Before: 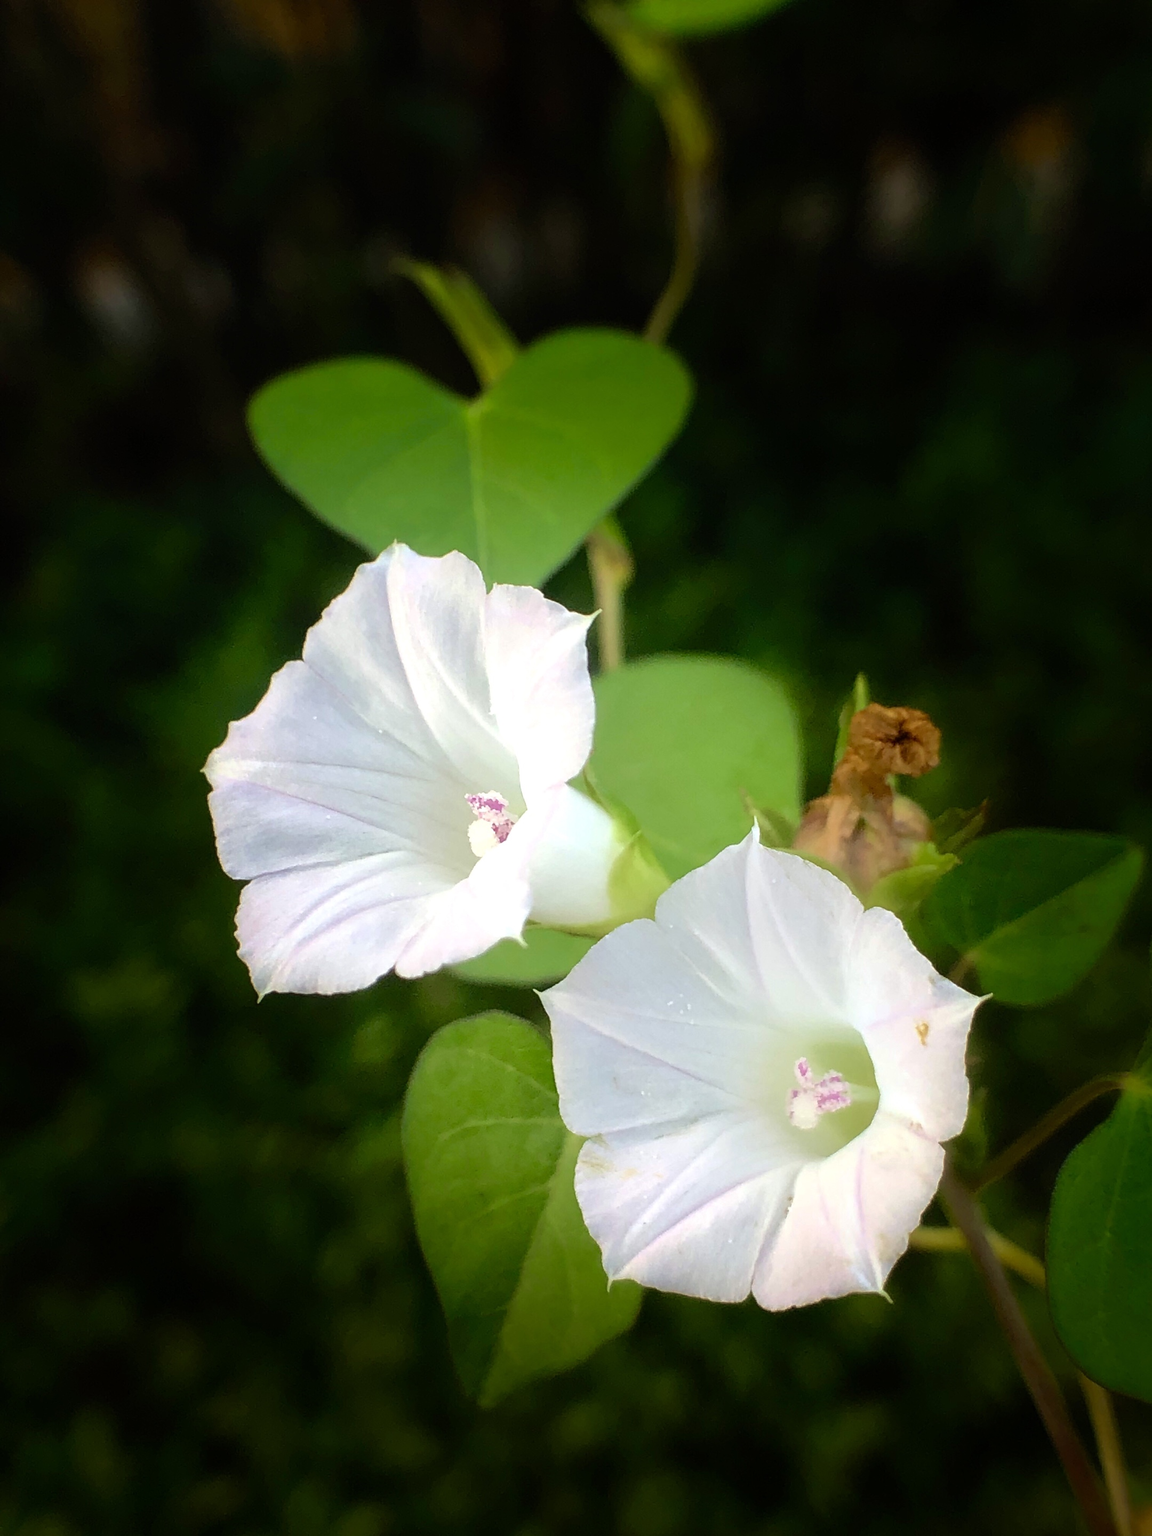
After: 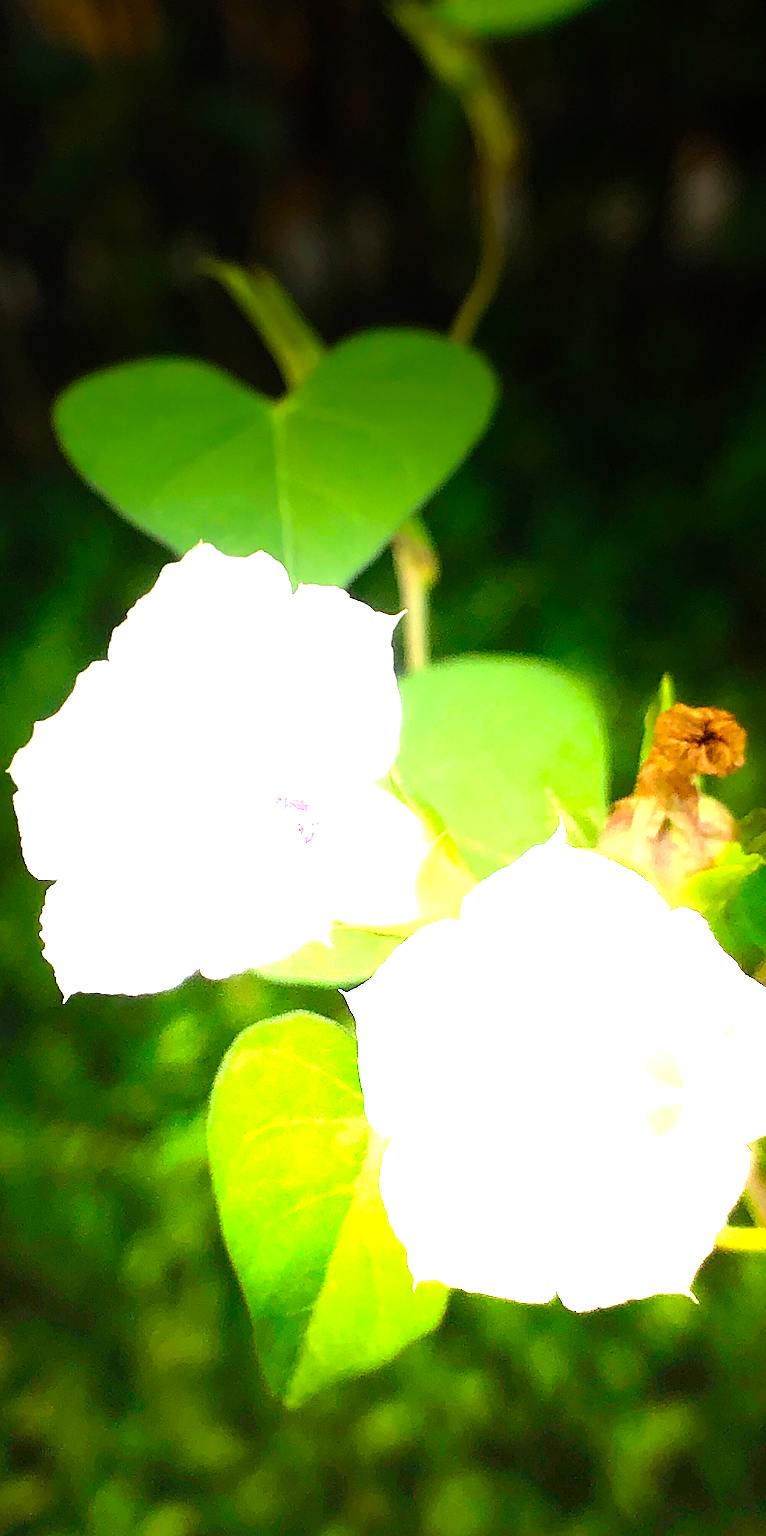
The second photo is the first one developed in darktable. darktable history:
crop: left 16.899%, right 16.556%
sharpen: on, module defaults
graduated density: density -3.9 EV
exposure: exposure 0.496 EV, compensate highlight preservation false
